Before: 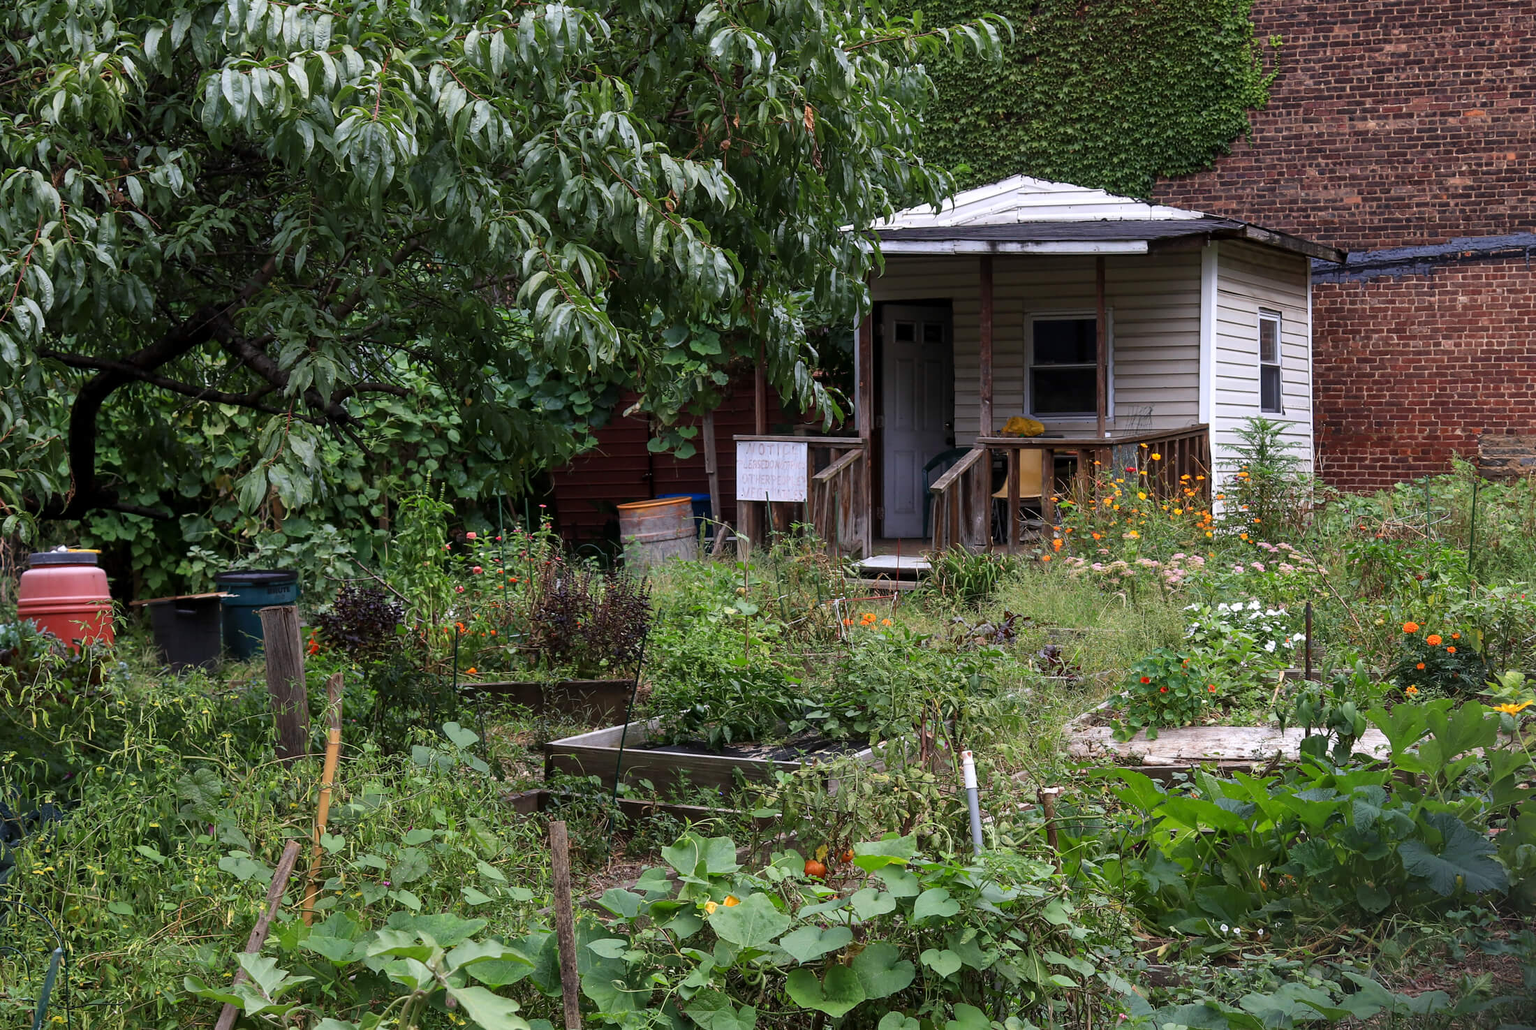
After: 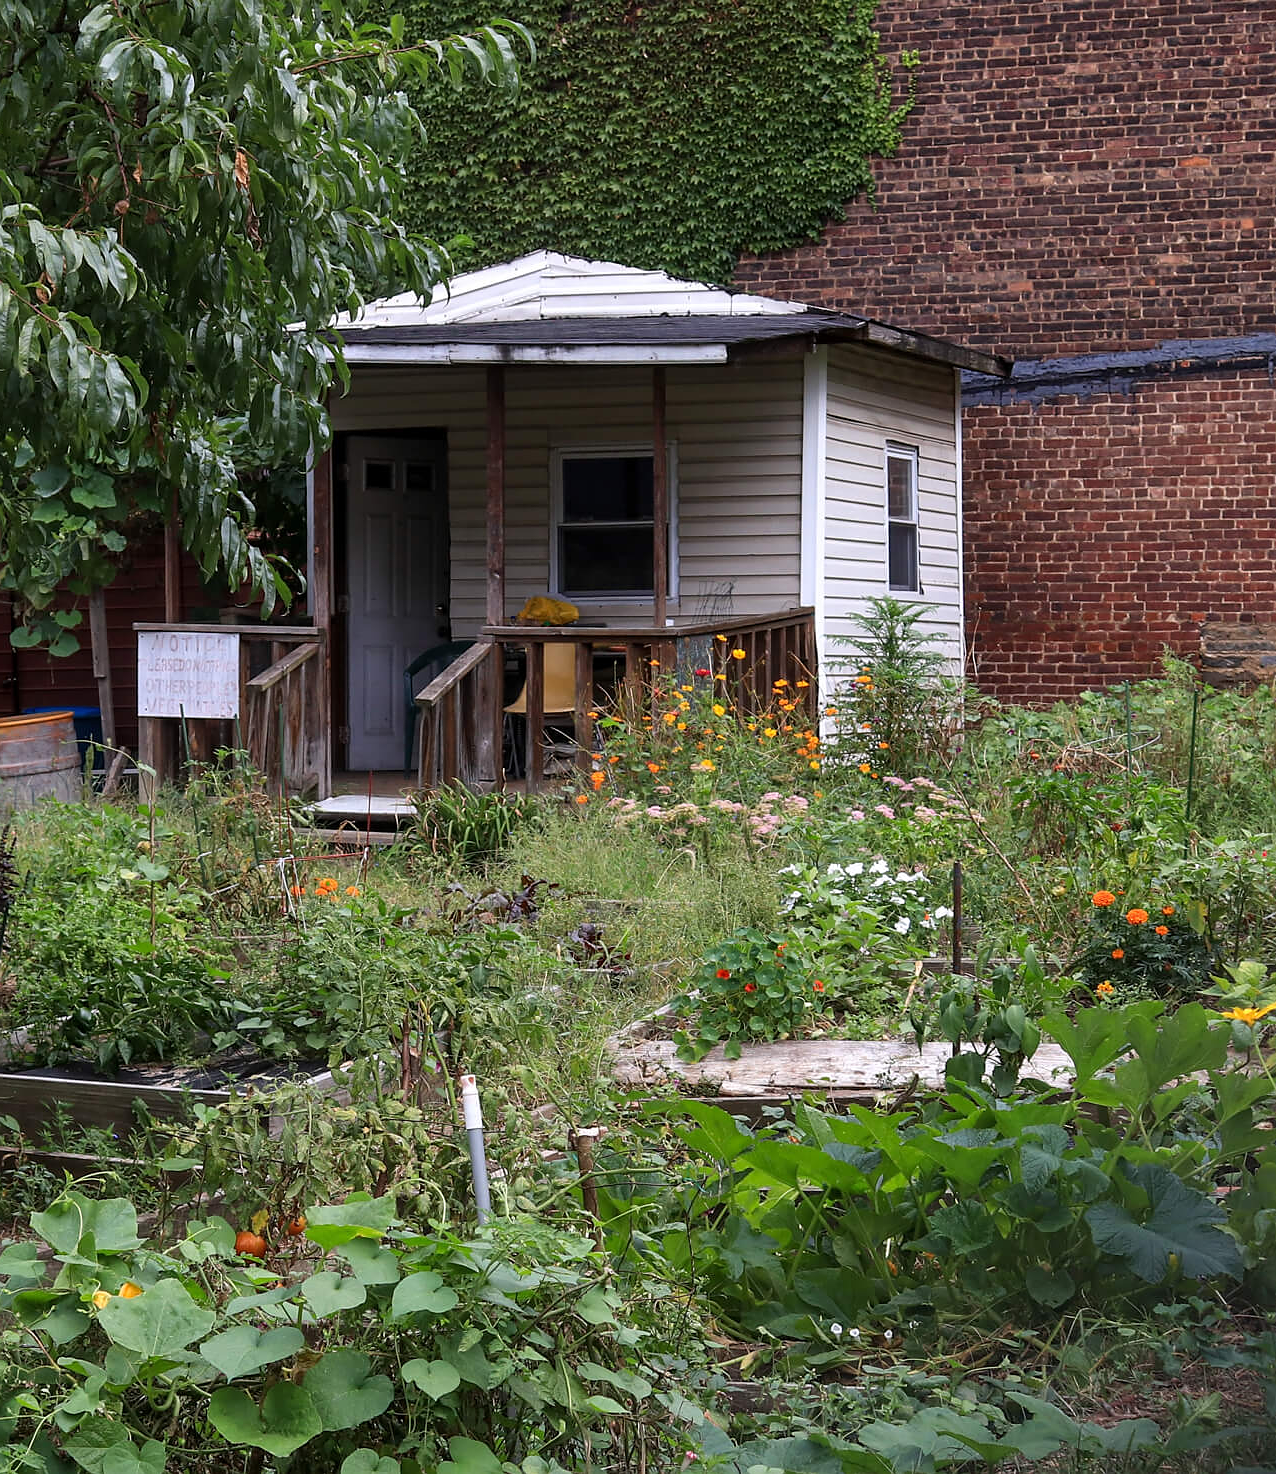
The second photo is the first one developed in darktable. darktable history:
crop: left 41.693%
sharpen: radius 0.993
